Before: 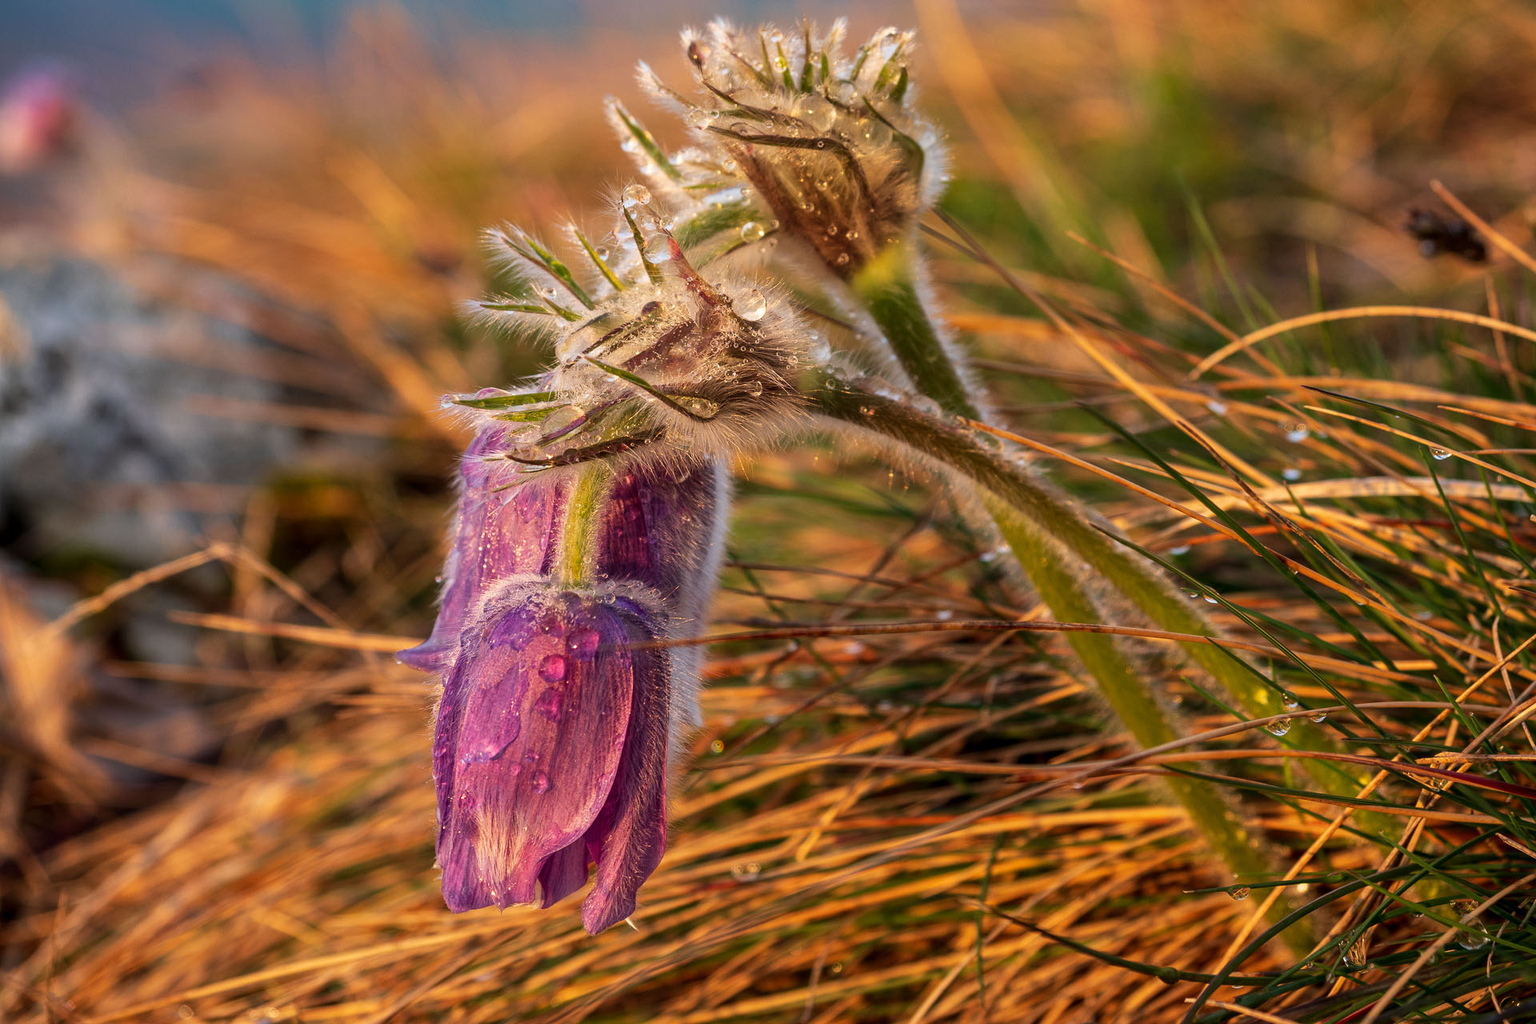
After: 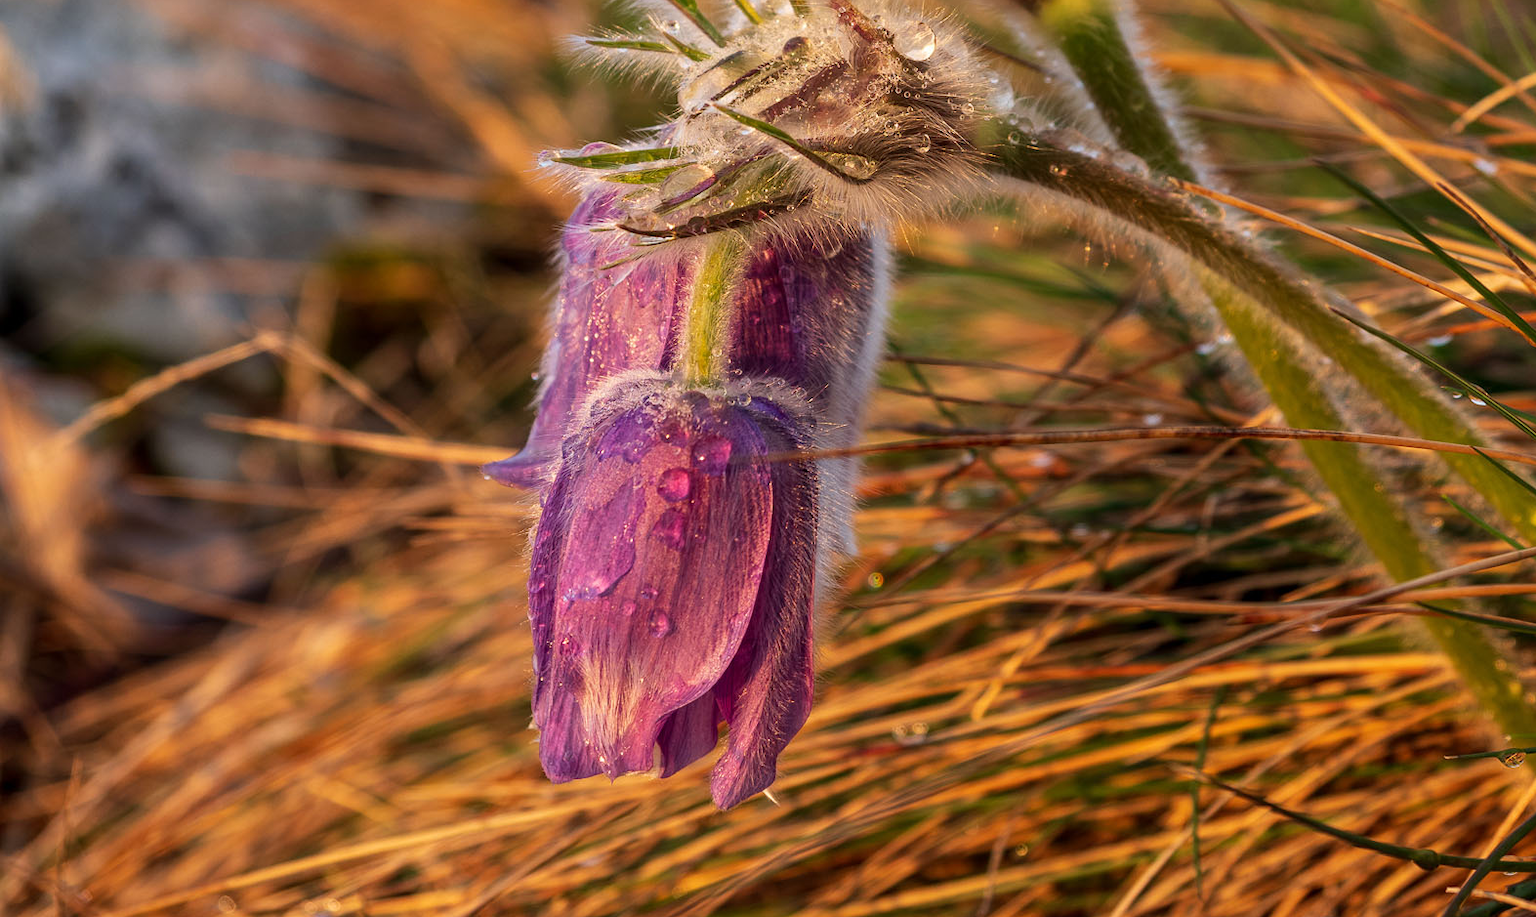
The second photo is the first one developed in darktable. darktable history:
crop: top 26.486%, right 18.054%
